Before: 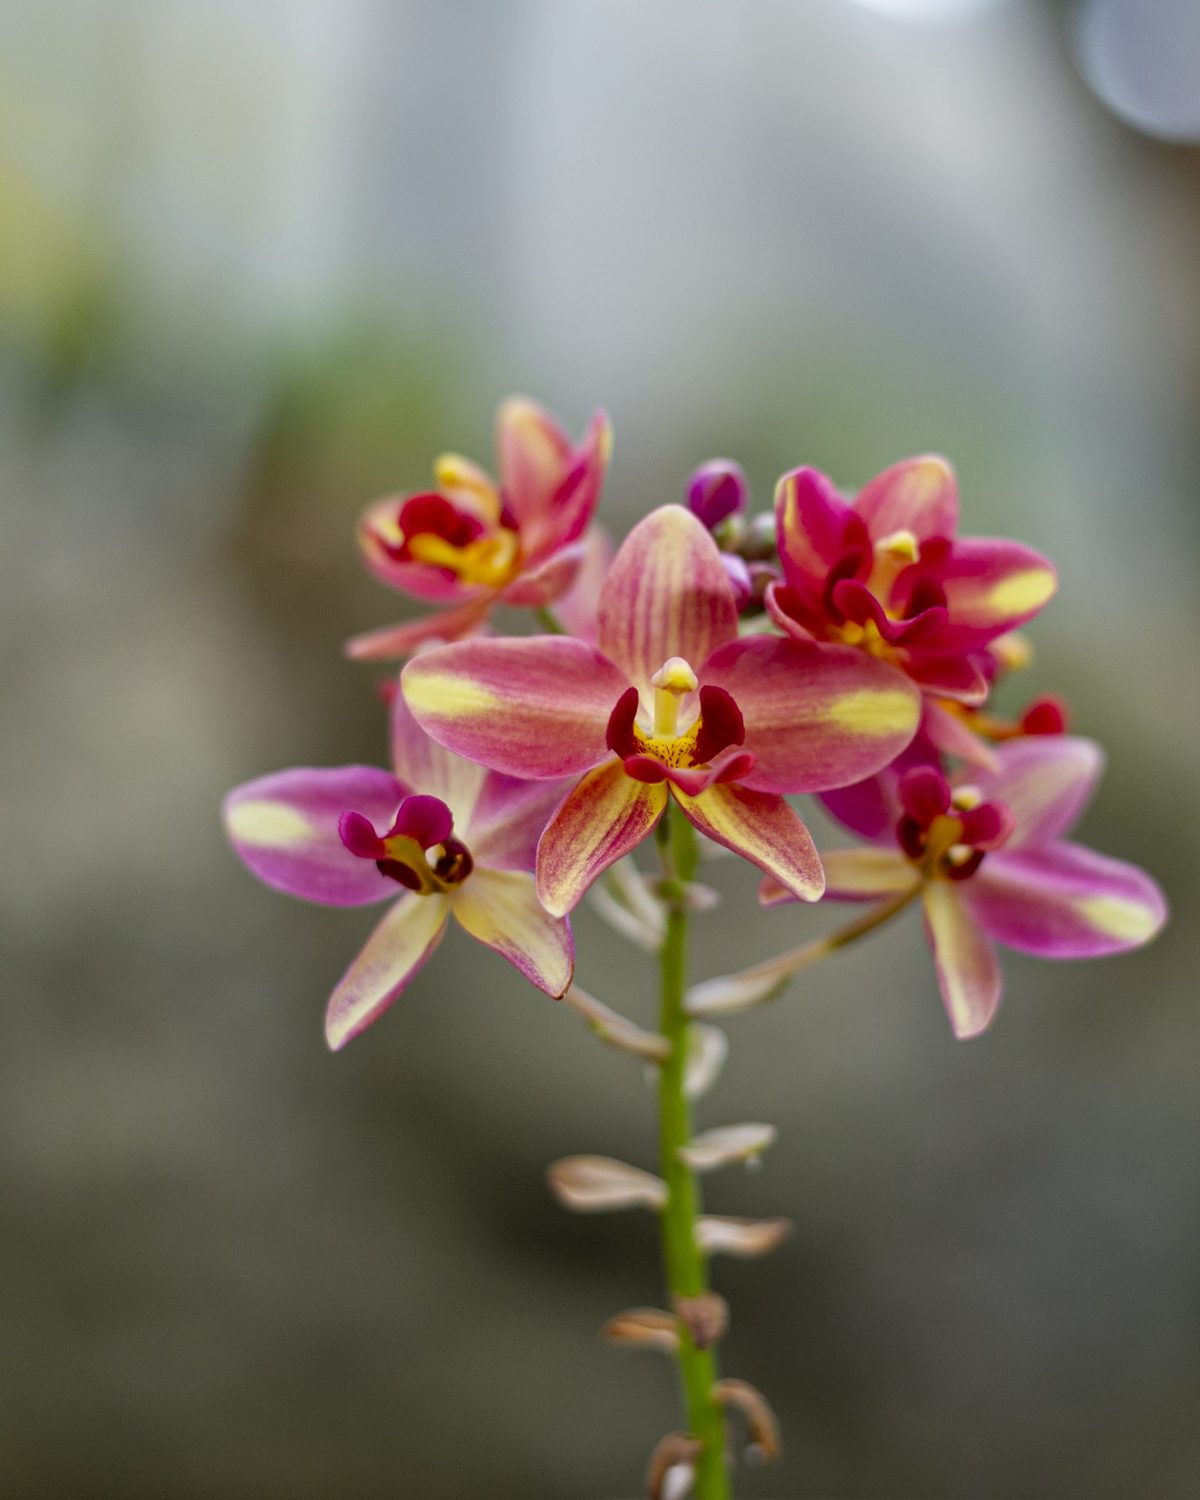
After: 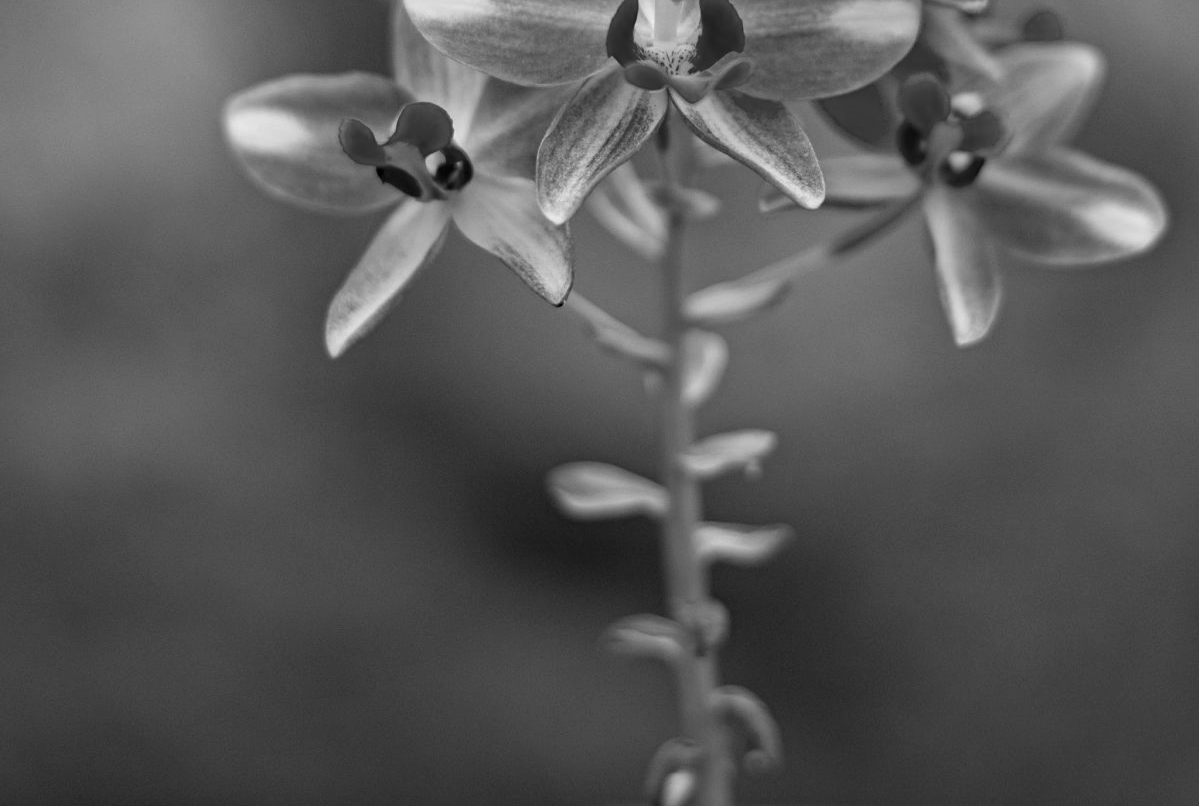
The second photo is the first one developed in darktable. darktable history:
crop and rotate: top 46.237%
monochrome: on, module defaults
haze removal: compatibility mode true, adaptive false
